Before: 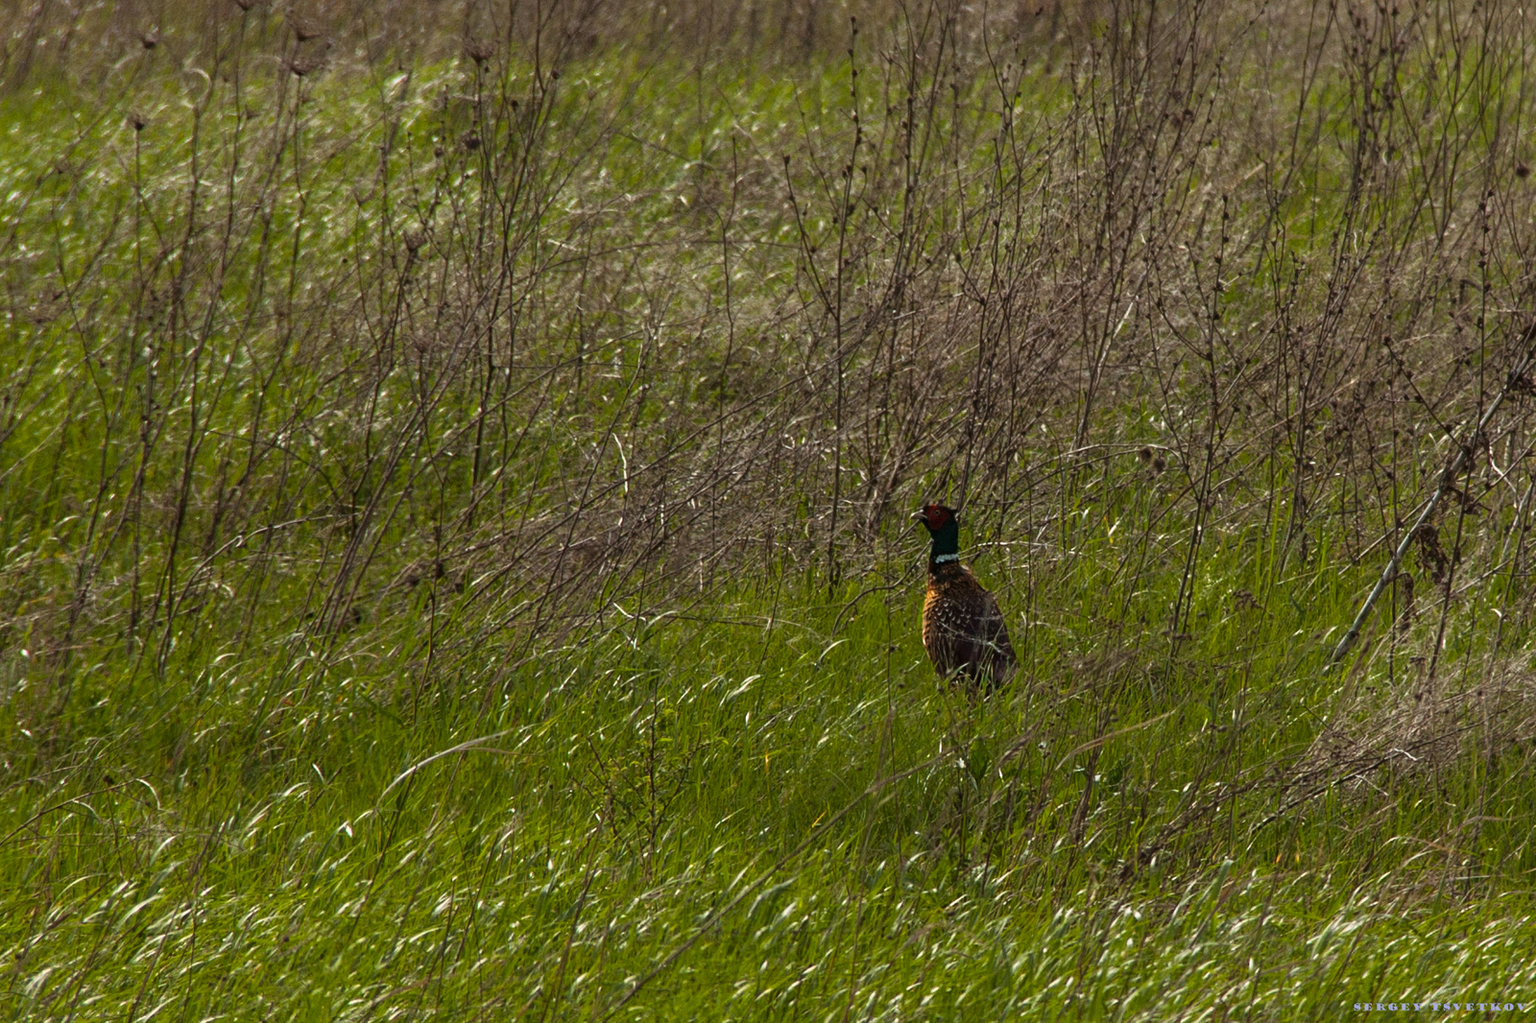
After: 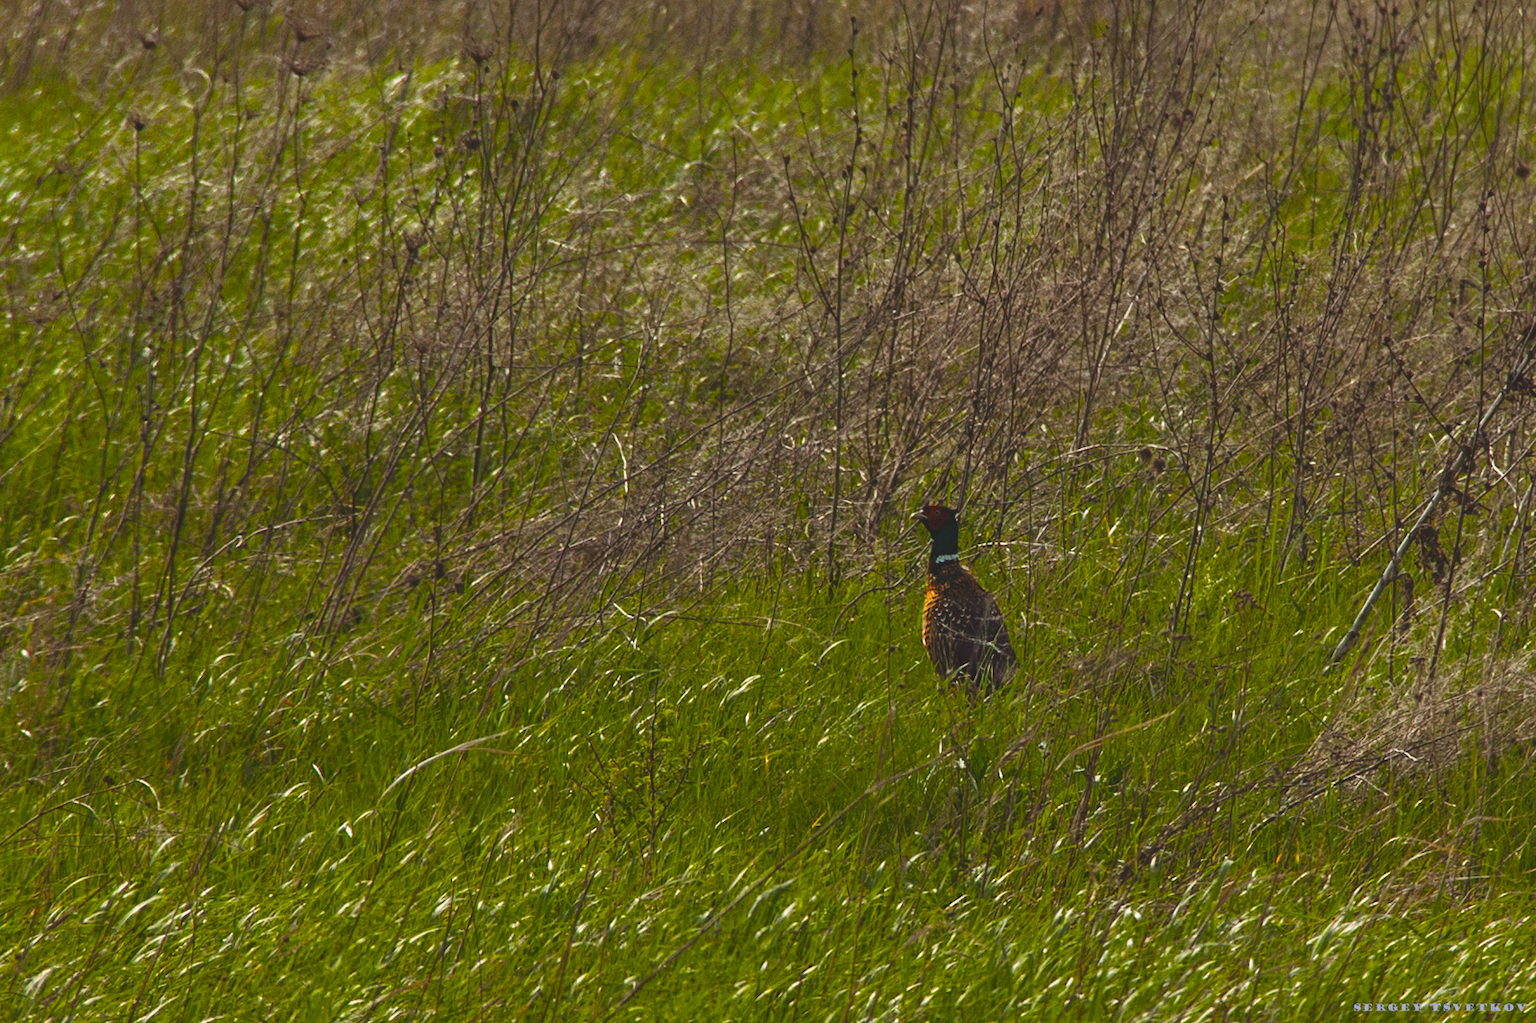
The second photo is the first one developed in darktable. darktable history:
white balance: red 1.009, blue 0.985
shadows and highlights: low approximation 0.01, soften with gaussian
exposure: black level correction -0.014, exposure -0.193 EV, compensate highlight preservation false
color balance rgb: linear chroma grading › shadows 16%, perceptual saturation grading › global saturation 8%, perceptual saturation grading › shadows 4%, perceptual brilliance grading › global brilliance 2%, perceptual brilliance grading › highlights 8%, perceptual brilliance grading › shadows -4%, global vibrance 16%, saturation formula JzAzBz (2021)
